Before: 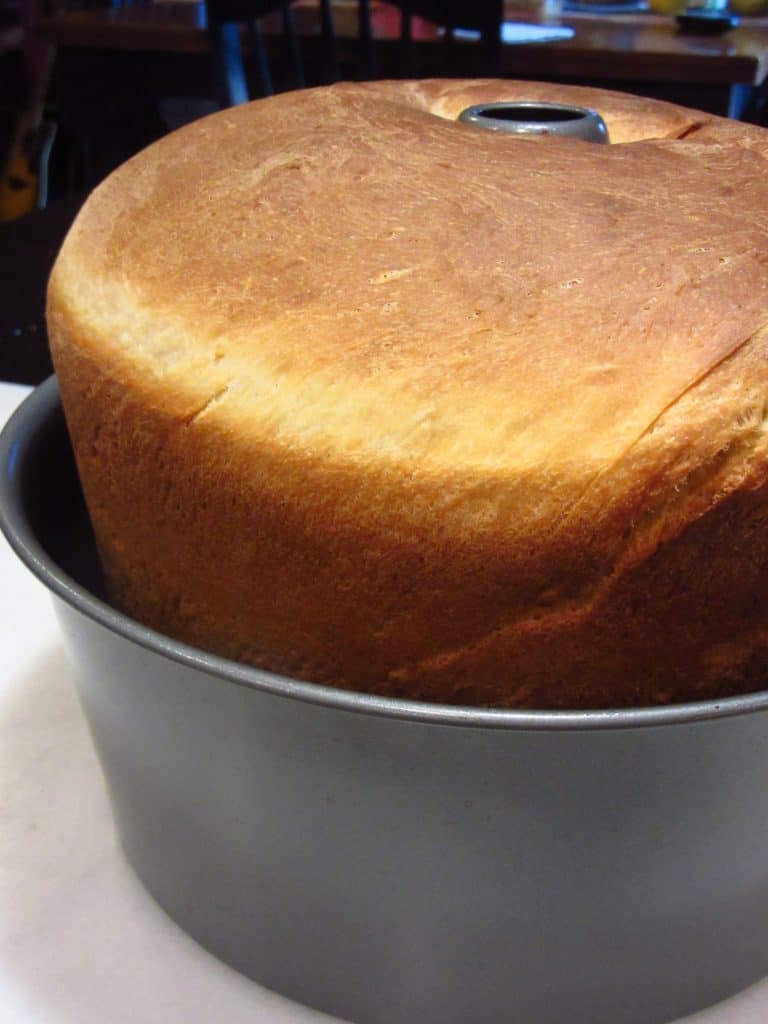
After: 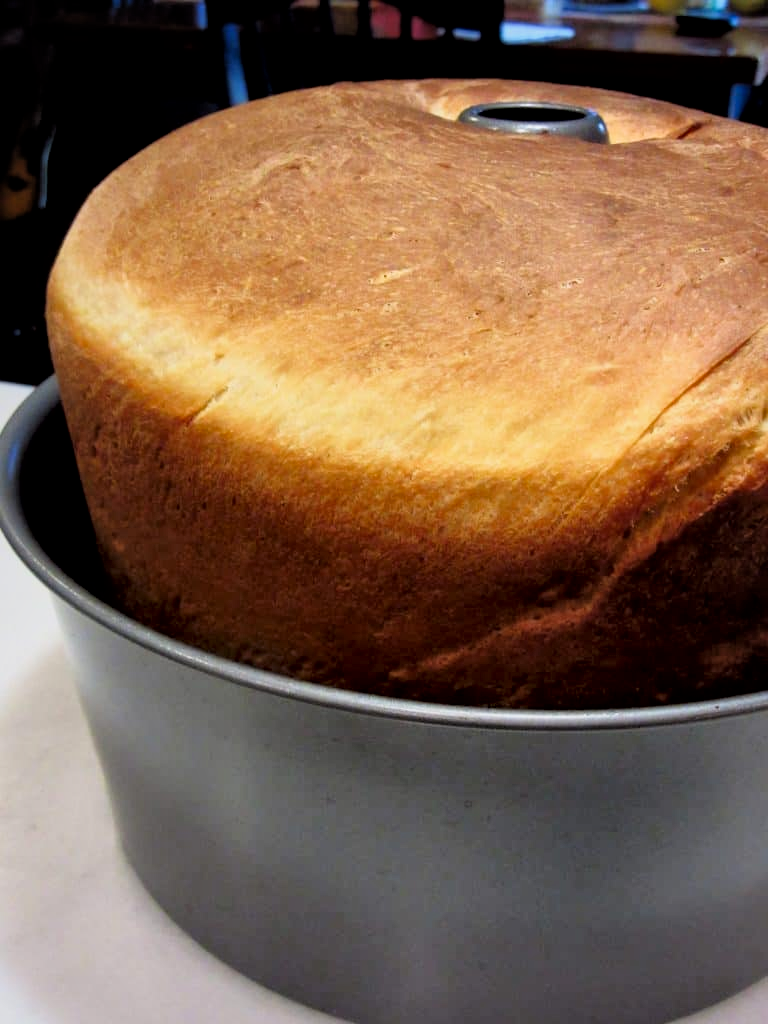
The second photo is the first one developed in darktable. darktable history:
color correction: highlights b* 0.035, saturation 1.13
shadows and highlights: radius 128.03, shadows 21.13, highlights -21.93, low approximation 0.01
local contrast: mode bilateral grid, contrast 24, coarseness 60, detail 151%, midtone range 0.2
filmic rgb: black relative exposure -8.02 EV, white relative exposure 4.04 EV, threshold 3.02 EV, hardness 4.14, latitude 49.49%, contrast 1.101, color science v4 (2020), contrast in shadows soft, contrast in highlights soft, enable highlight reconstruction true
